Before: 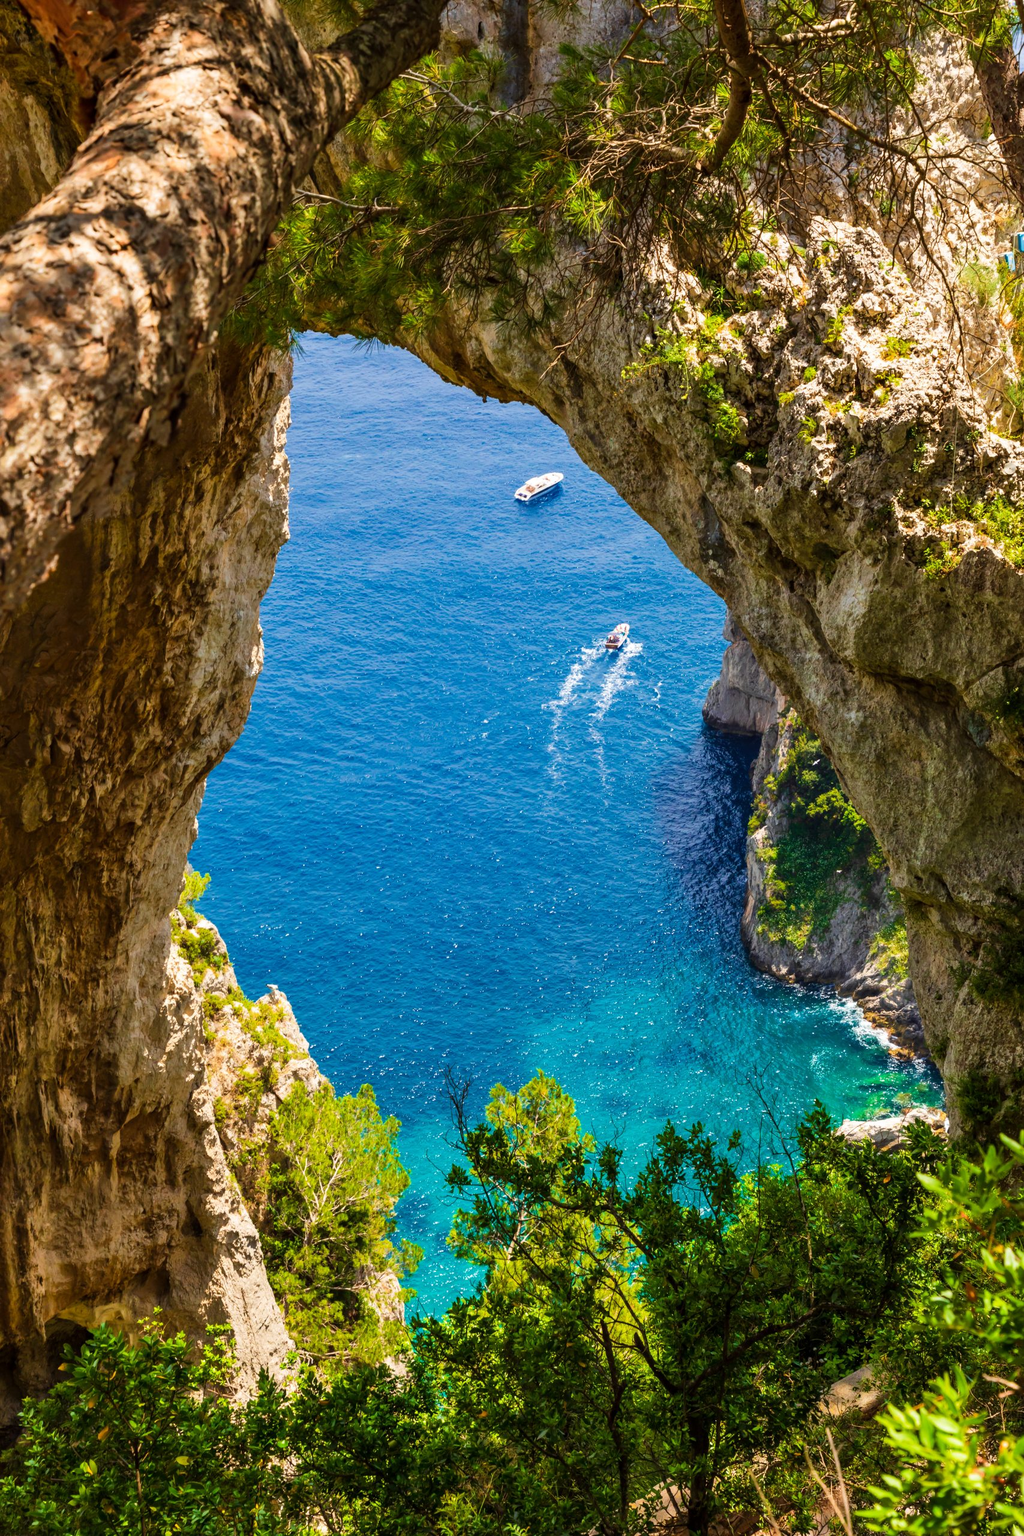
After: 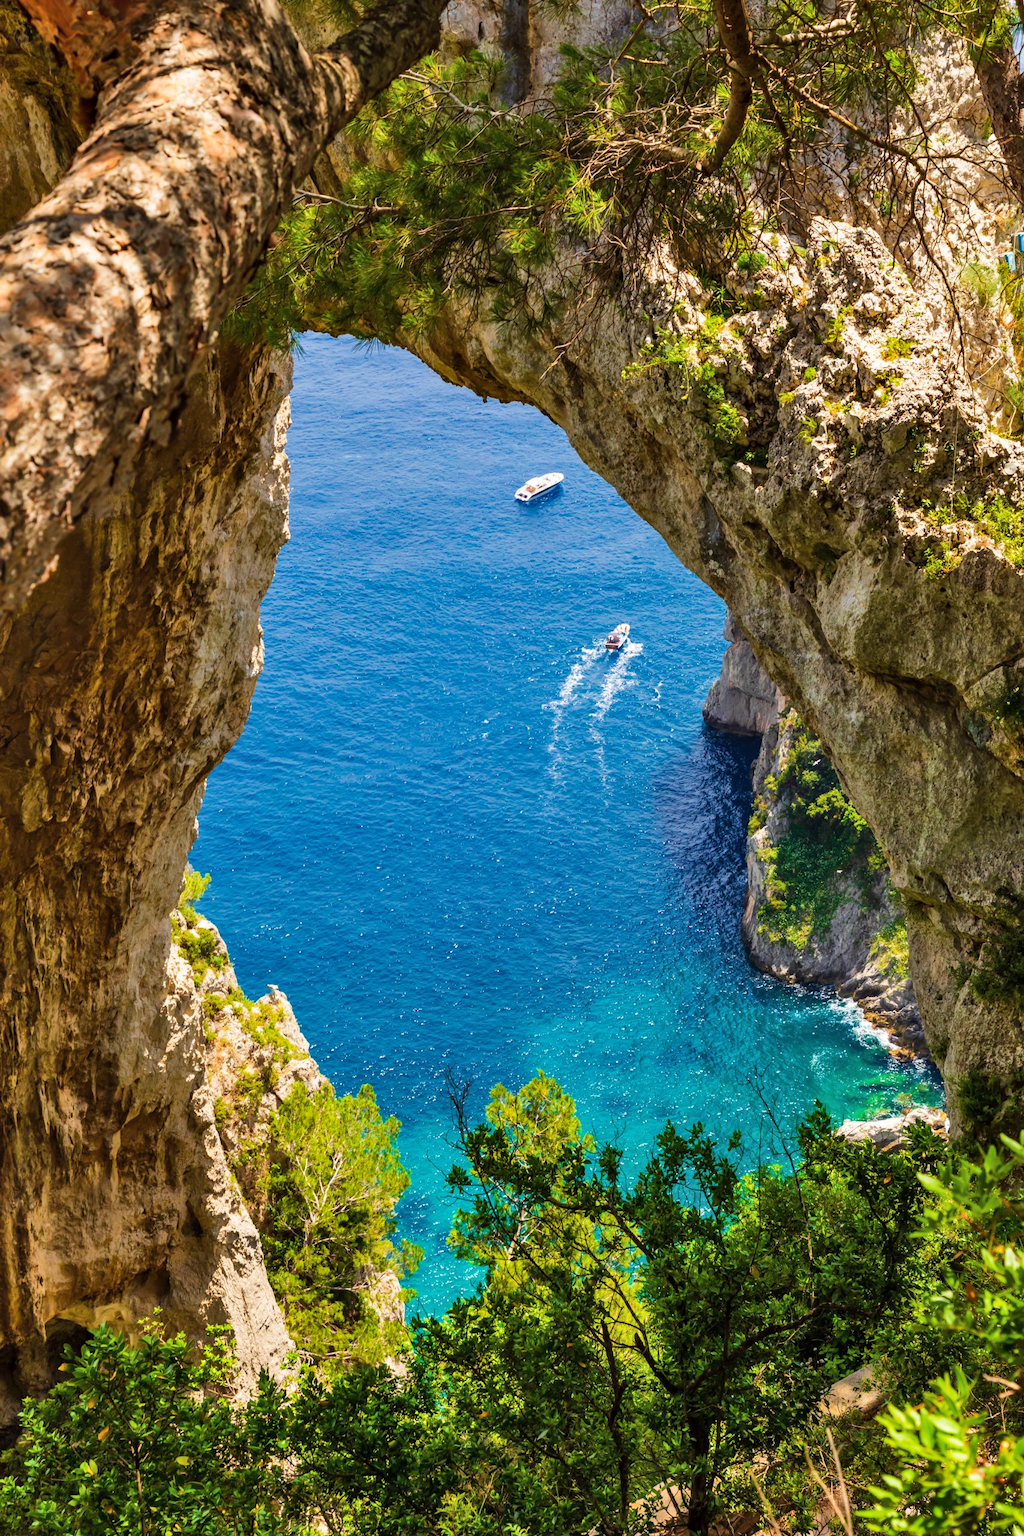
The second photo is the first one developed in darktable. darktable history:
shadows and highlights: shadows 52.54, soften with gaussian
